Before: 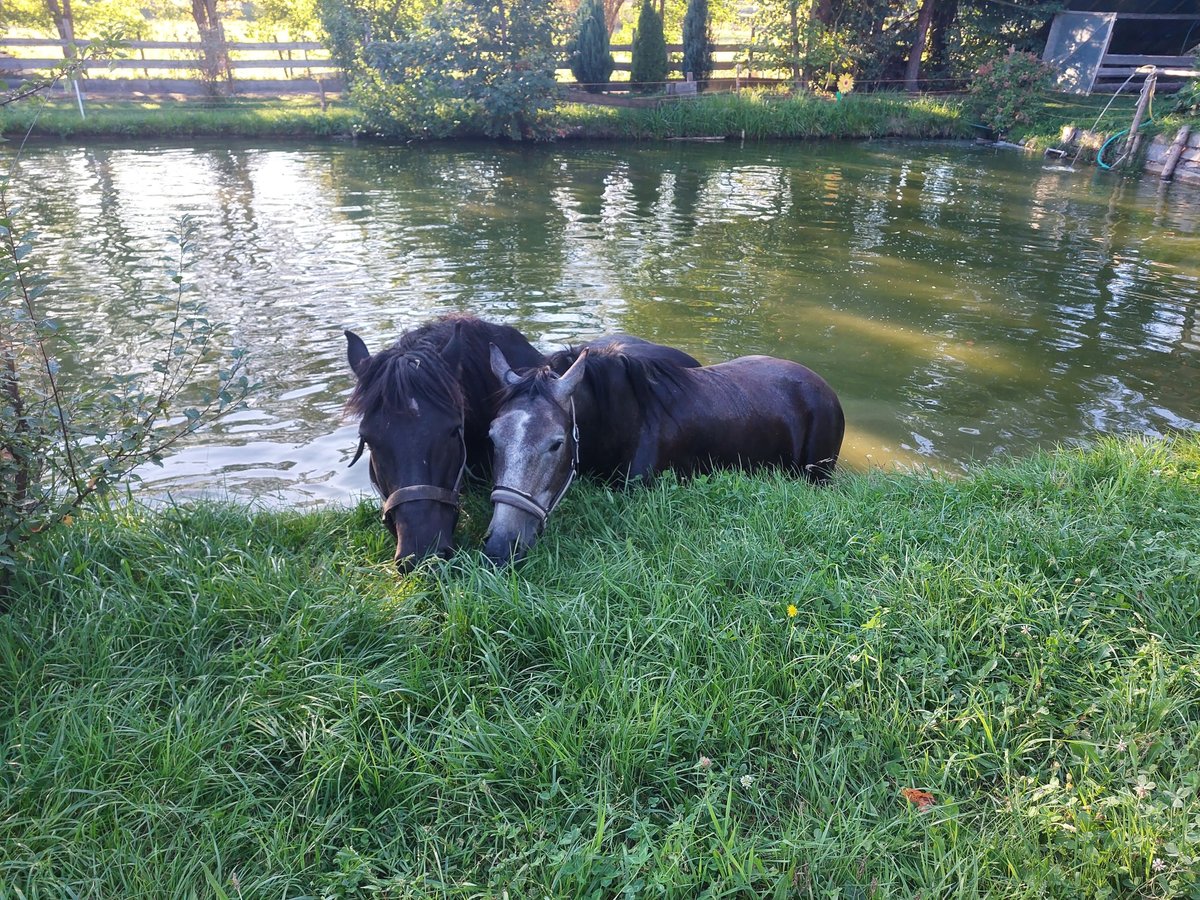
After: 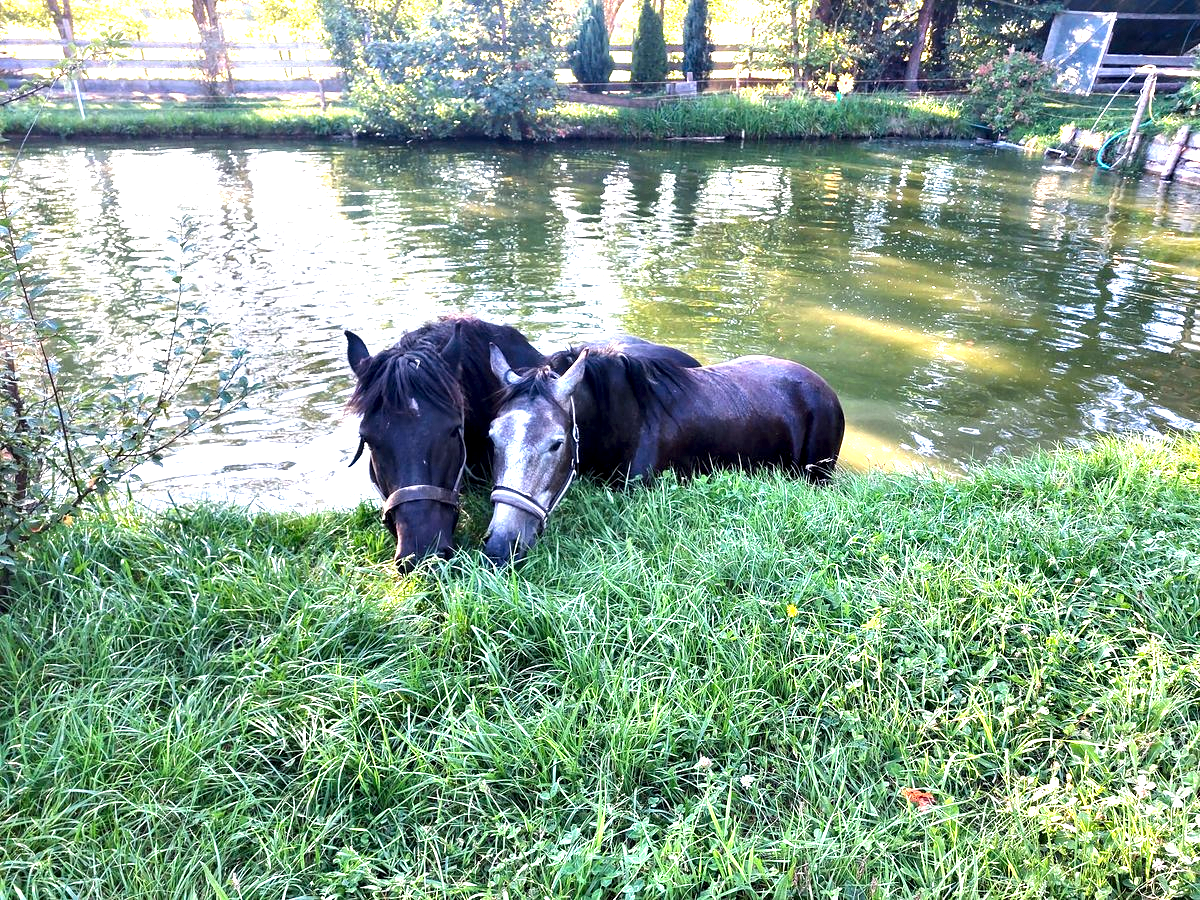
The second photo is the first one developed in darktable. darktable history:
contrast equalizer: y [[0.6 ×6], [0.55 ×6], [0 ×6], [0 ×6], [0 ×6]]
exposure: black level correction 0, exposure 1.199 EV, compensate exposure bias true, compensate highlight preservation false
